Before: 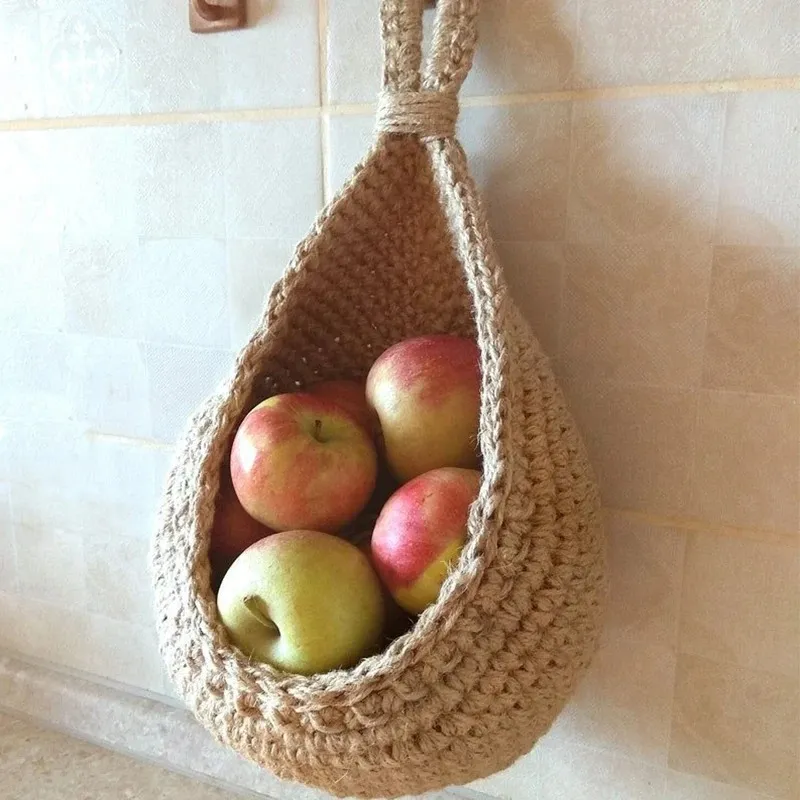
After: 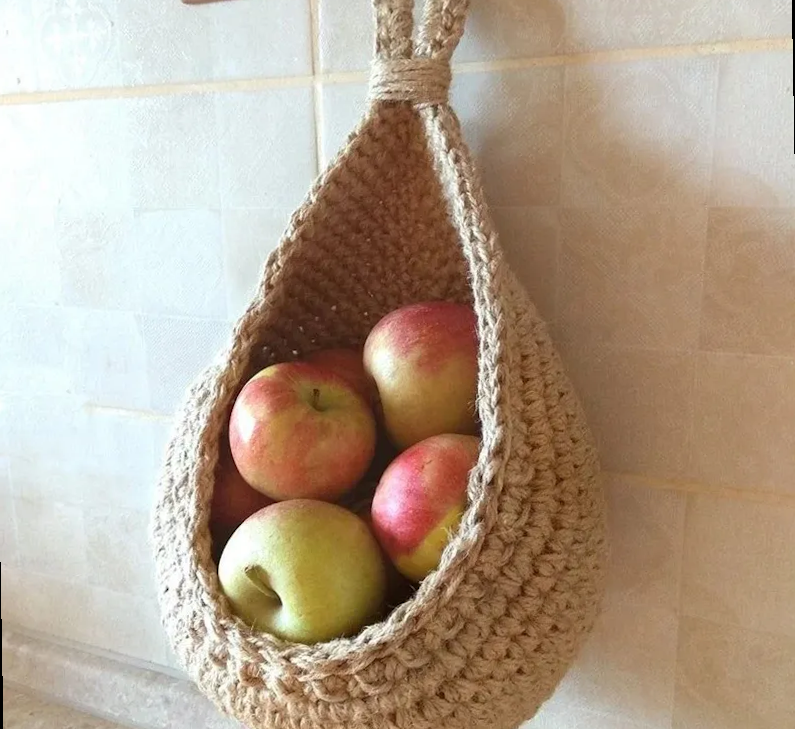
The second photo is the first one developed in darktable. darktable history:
crop and rotate: top 2.479%, bottom 3.018%
rotate and perspective: rotation -1°, crop left 0.011, crop right 0.989, crop top 0.025, crop bottom 0.975
